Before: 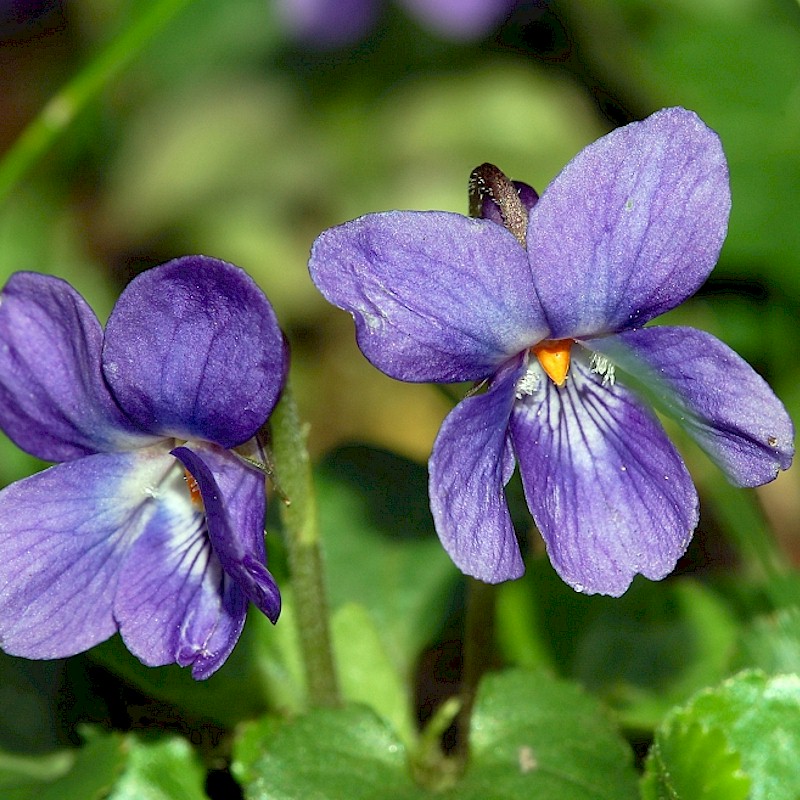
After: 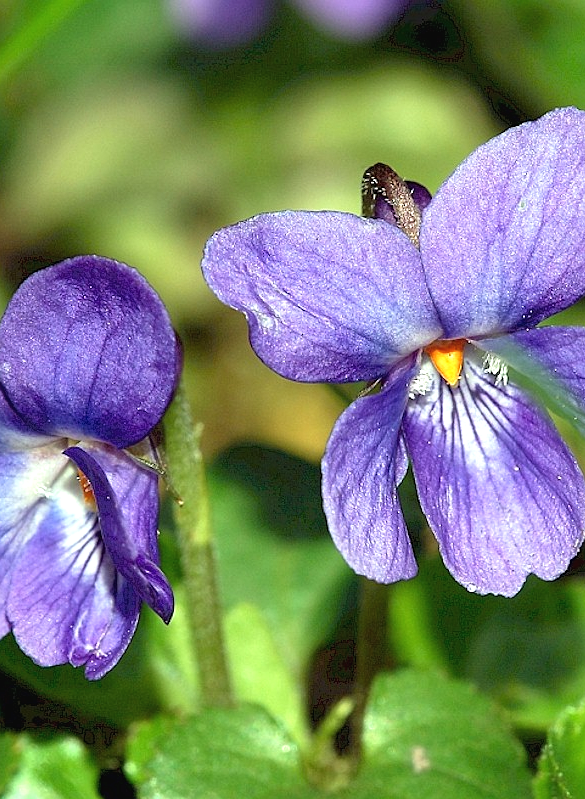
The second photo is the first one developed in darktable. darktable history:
exposure: black level correction -0.002, exposure 0.54 EV, compensate highlight preservation false
crop: left 13.443%, right 13.31%
sharpen: radius 1.272, amount 0.305, threshold 0
color balance rgb: global vibrance 1%, saturation formula JzAzBz (2021)
